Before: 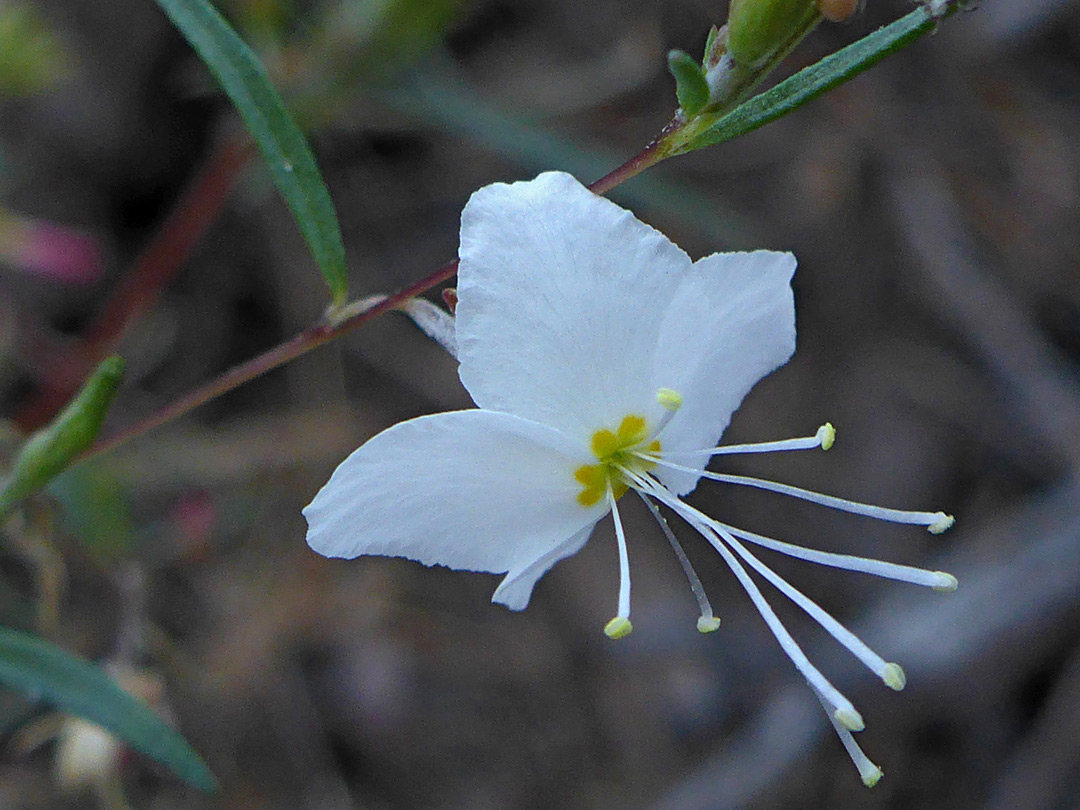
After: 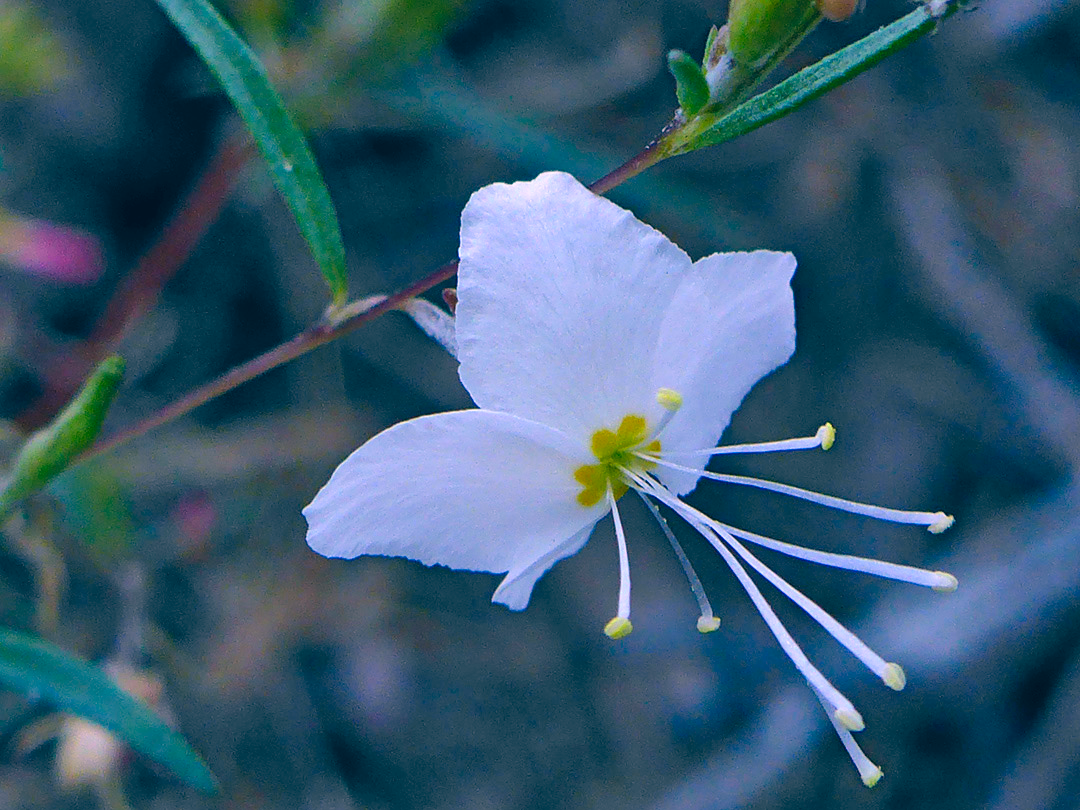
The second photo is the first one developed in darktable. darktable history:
shadows and highlights: soften with gaussian
color correction: highlights a* 16.76, highlights b* 0.199, shadows a* -15.42, shadows b* -14.45, saturation 1.46
